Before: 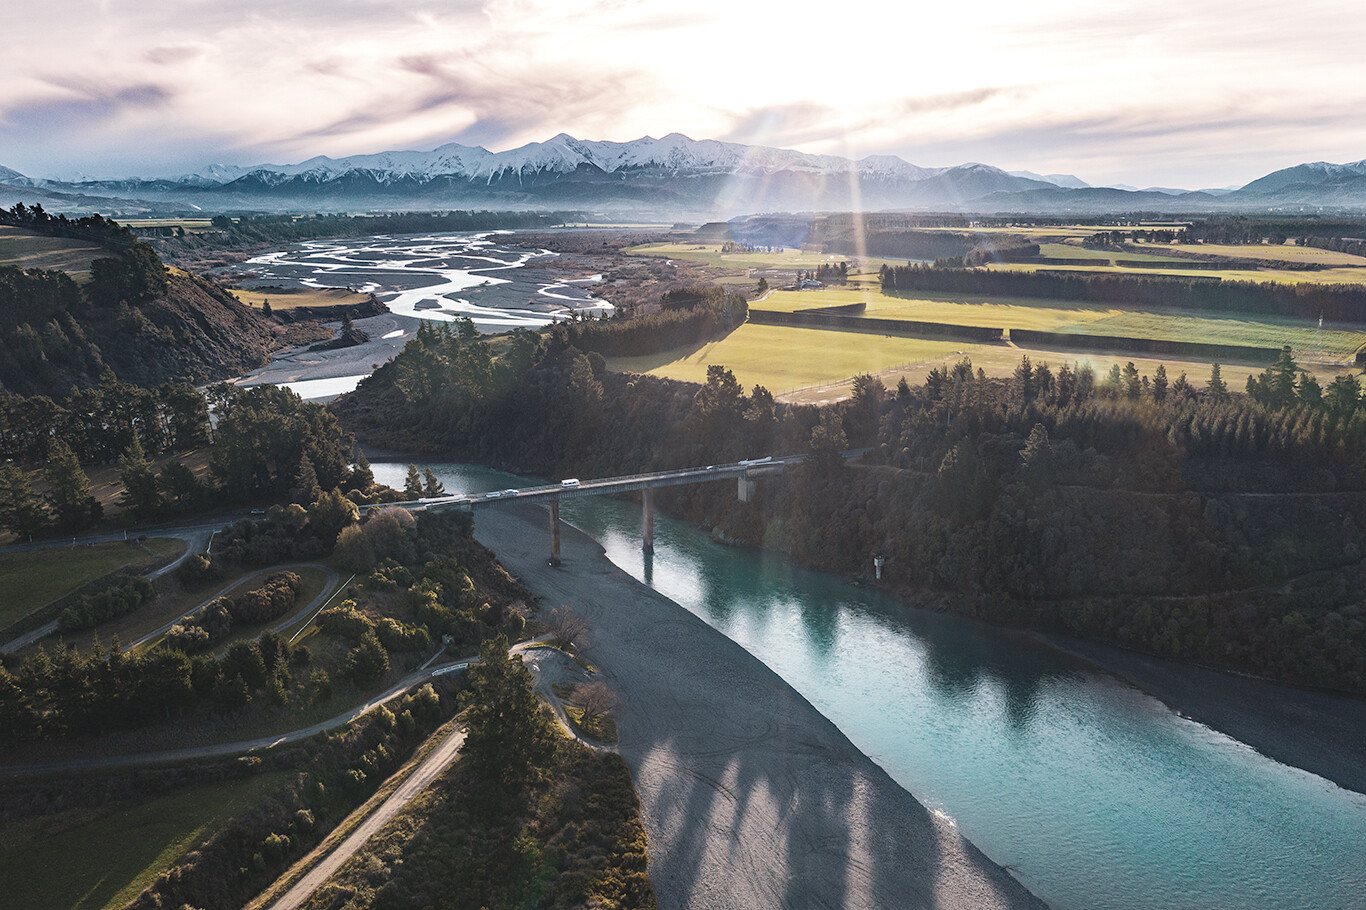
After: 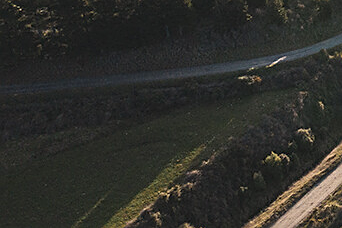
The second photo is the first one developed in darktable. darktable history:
sharpen: on, module defaults
crop: left 0%, top 74.933%, right 74.933%
